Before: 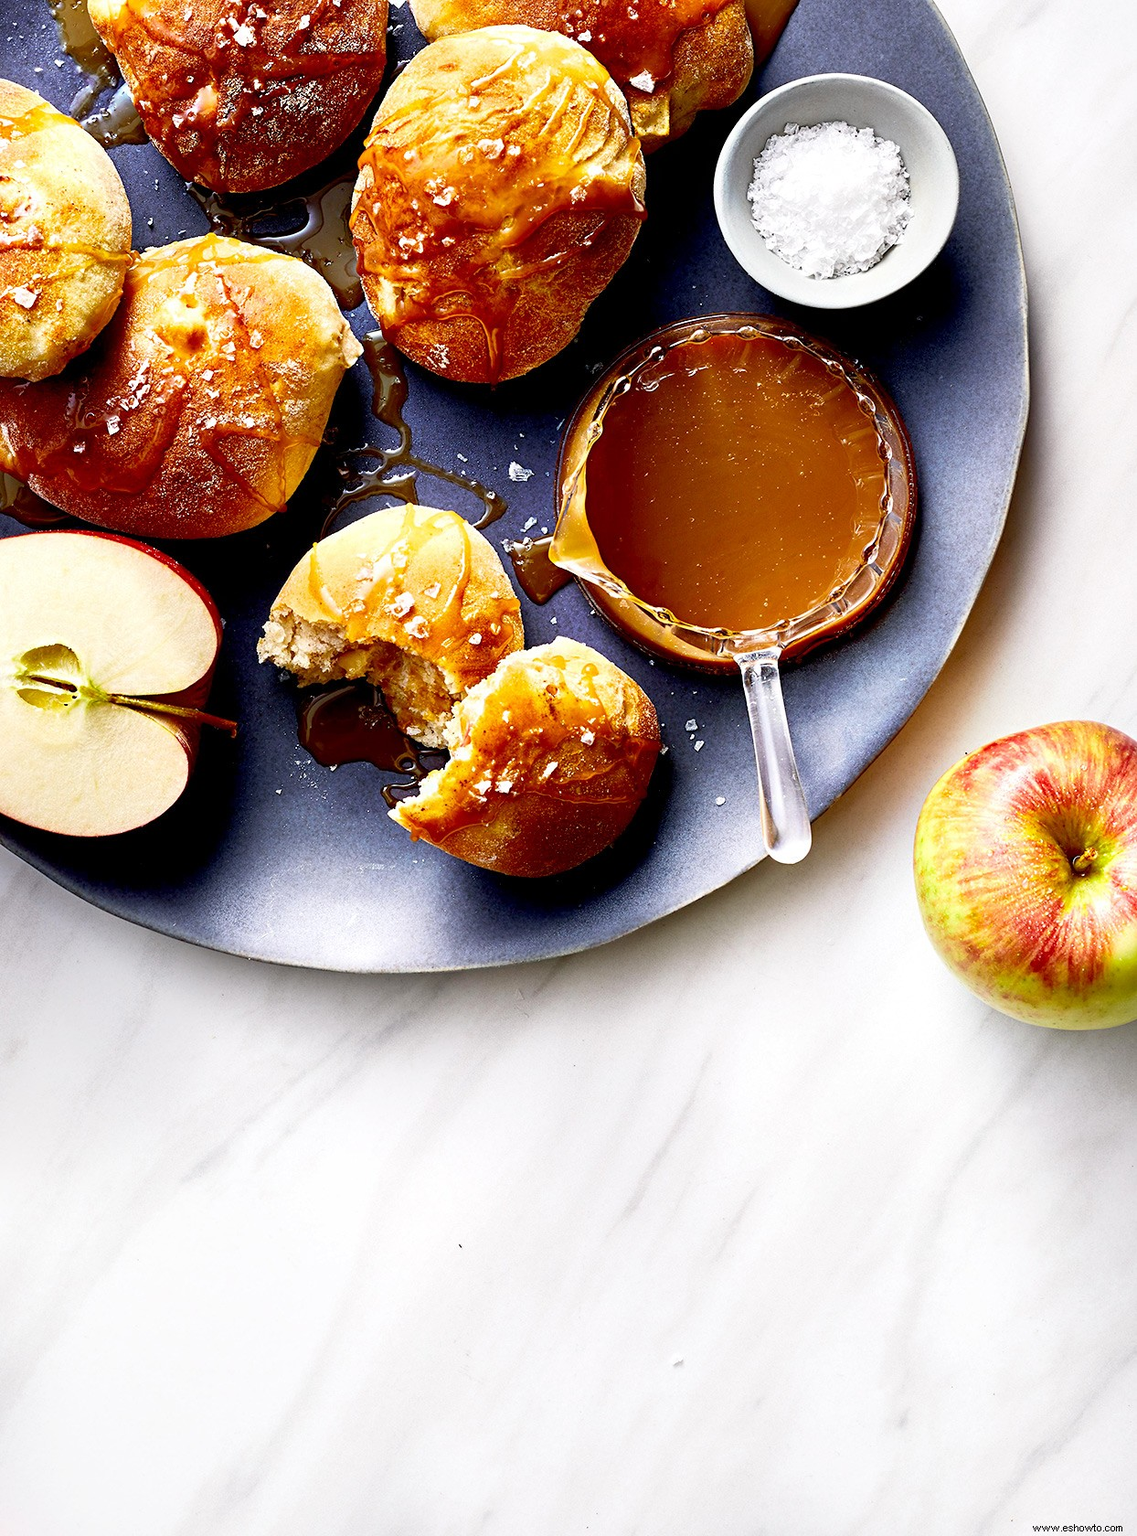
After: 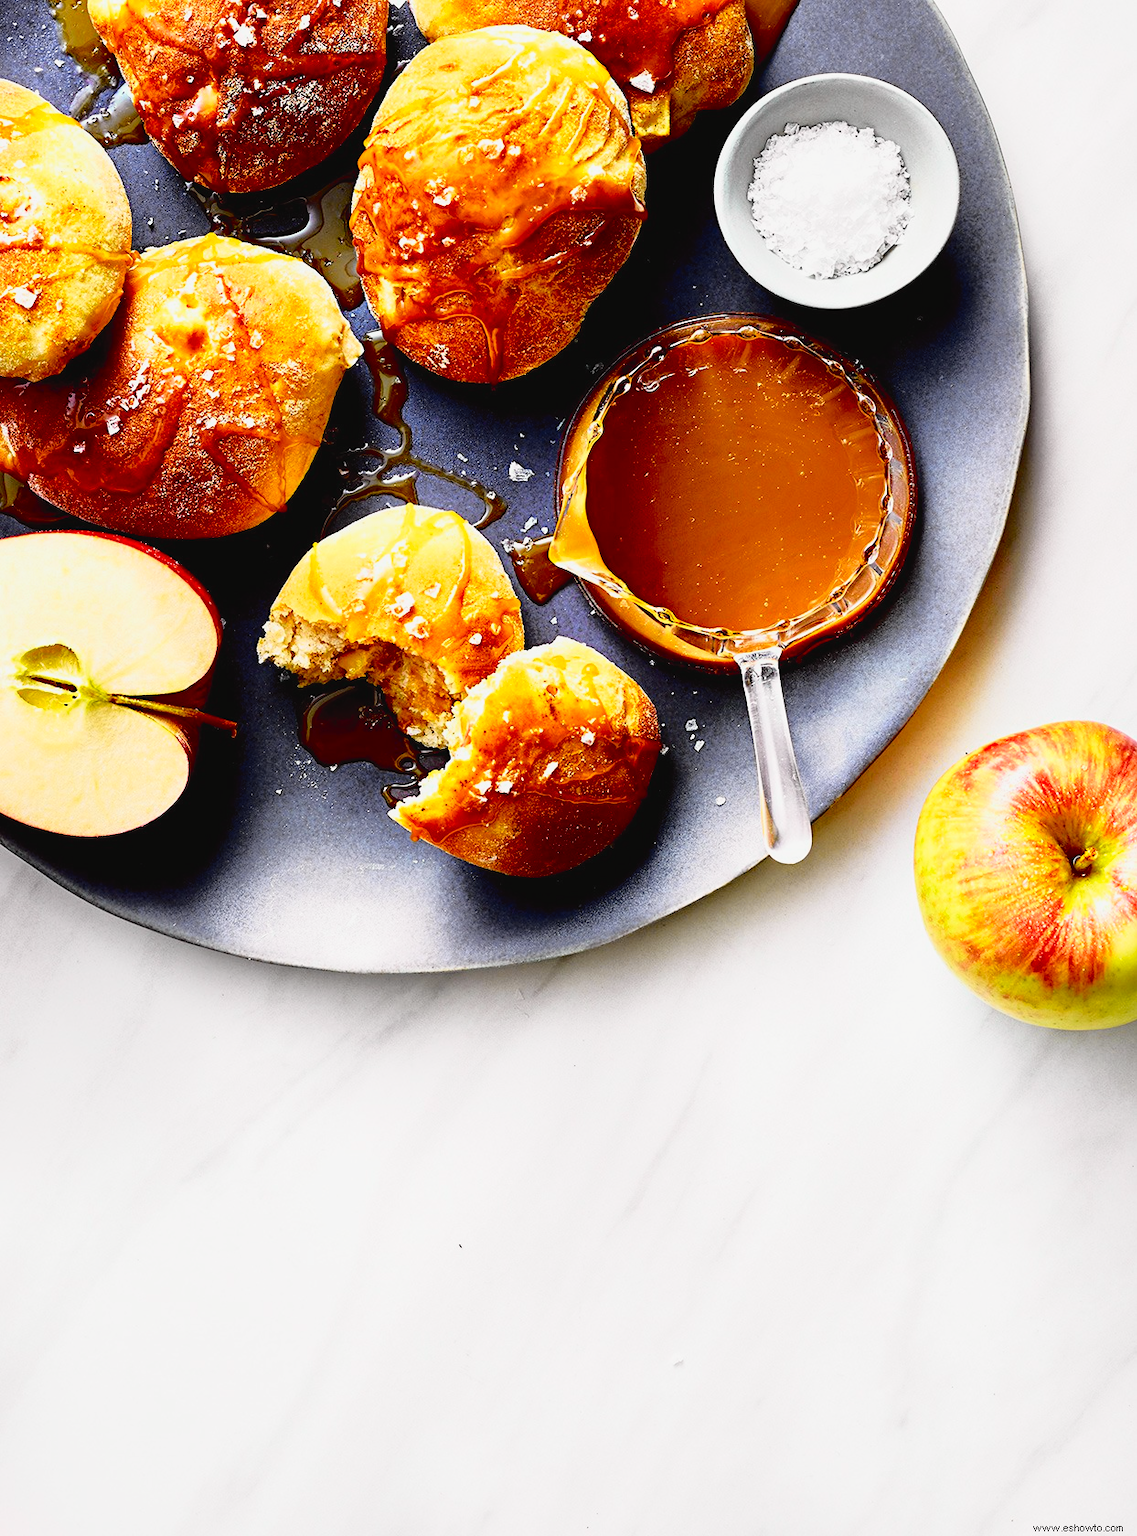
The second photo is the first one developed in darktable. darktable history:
tone curve: curves: ch0 [(0, 0.029) (0.168, 0.142) (0.359, 0.44) (0.469, 0.544) (0.634, 0.722) (0.858, 0.903) (1, 0.968)]; ch1 [(0, 0) (0.437, 0.453) (0.472, 0.47) (0.502, 0.502) (0.54, 0.534) (0.57, 0.592) (0.618, 0.66) (0.699, 0.749) (0.859, 0.899) (1, 1)]; ch2 [(0, 0) (0.33, 0.301) (0.421, 0.443) (0.476, 0.498) (0.505, 0.503) (0.547, 0.557) (0.586, 0.634) (0.608, 0.676) (1, 1)], color space Lab, independent channels, preserve colors none
